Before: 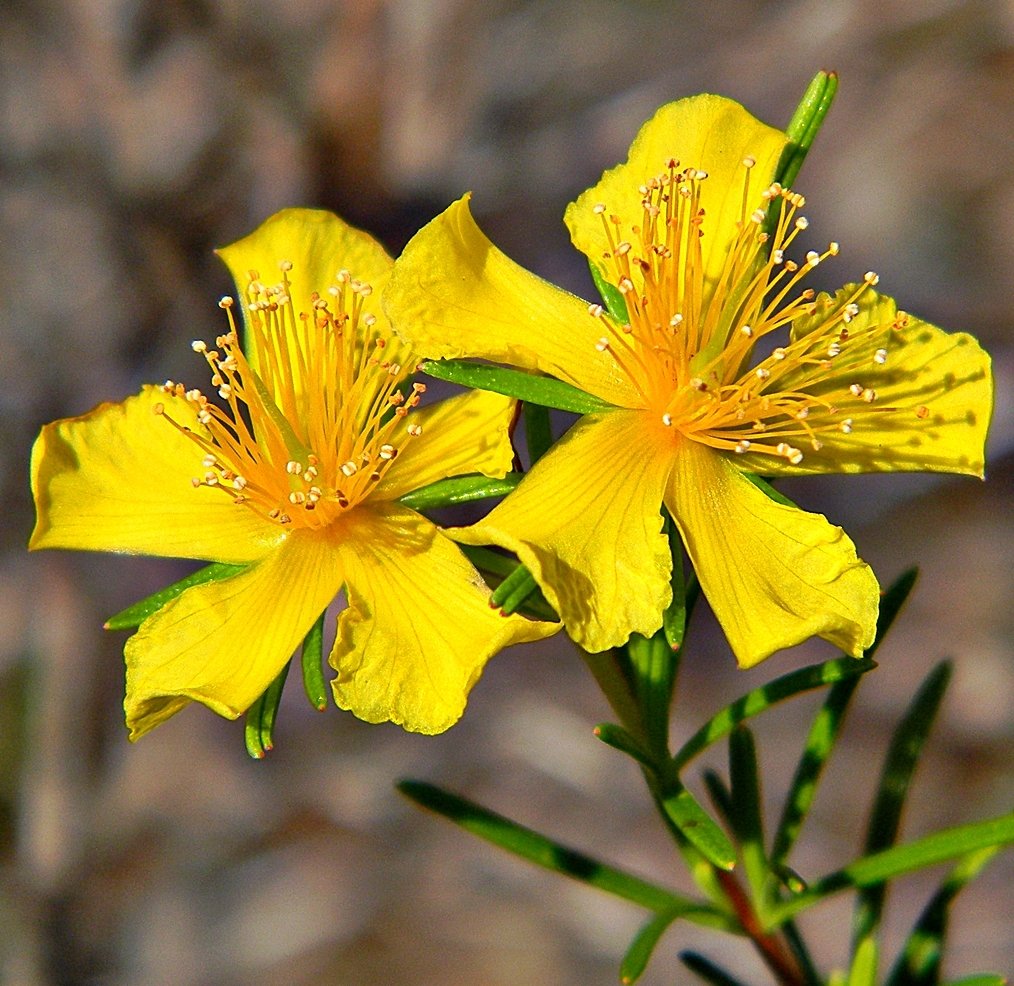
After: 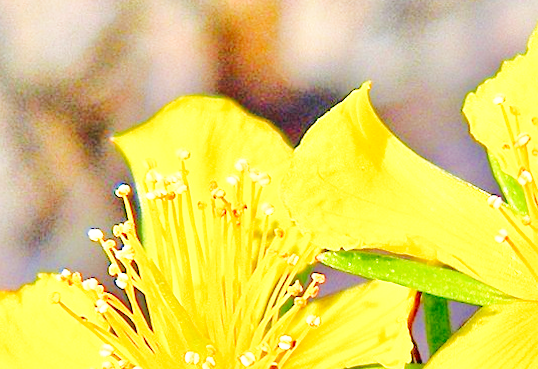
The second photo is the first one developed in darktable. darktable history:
base curve: curves: ch0 [(0, 0.003) (0.001, 0.002) (0.006, 0.004) (0.02, 0.022) (0.048, 0.086) (0.094, 0.234) (0.162, 0.431) (0.258, 0.629) (0.385, 0.8) (0.548, 0.918) (0.751, 0.988) (1, 1)], preserve colors none
rotate and perspective: rotation 0.174°, lens shift (vertical) 0.013, lens shift (horizontal) 0.019, shear 0.001, automatic cropping original format, crop left 0.007, crop right 0.991, crop top 0.016, crop bottom 0.997
tone equalizer: -8 EV 2 EV, -7 EV 2 EV, -6 EV 2 EV, -5 EV 2 EV, -4 EV 2 EV, -3 EV 1.5 EV, -2 EV 1 EV, -1 EV 0.5 EV
crop: left 10.121%, top 10.631%, right 36.218%, bottom 51.526%
